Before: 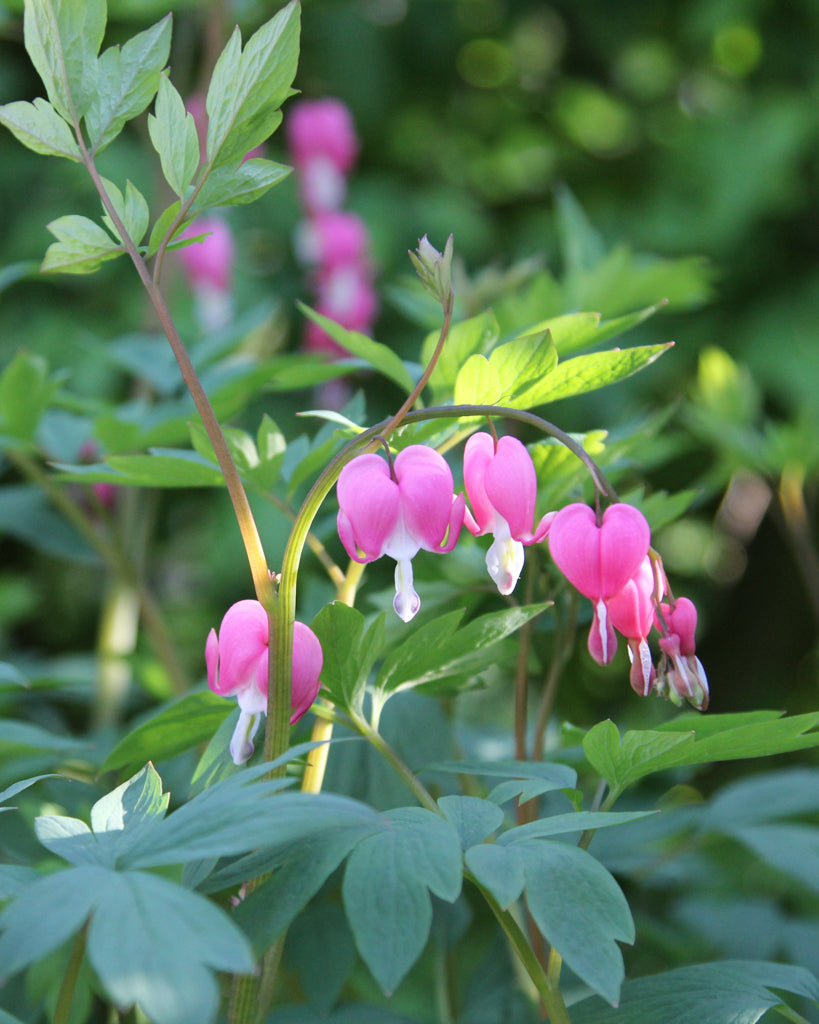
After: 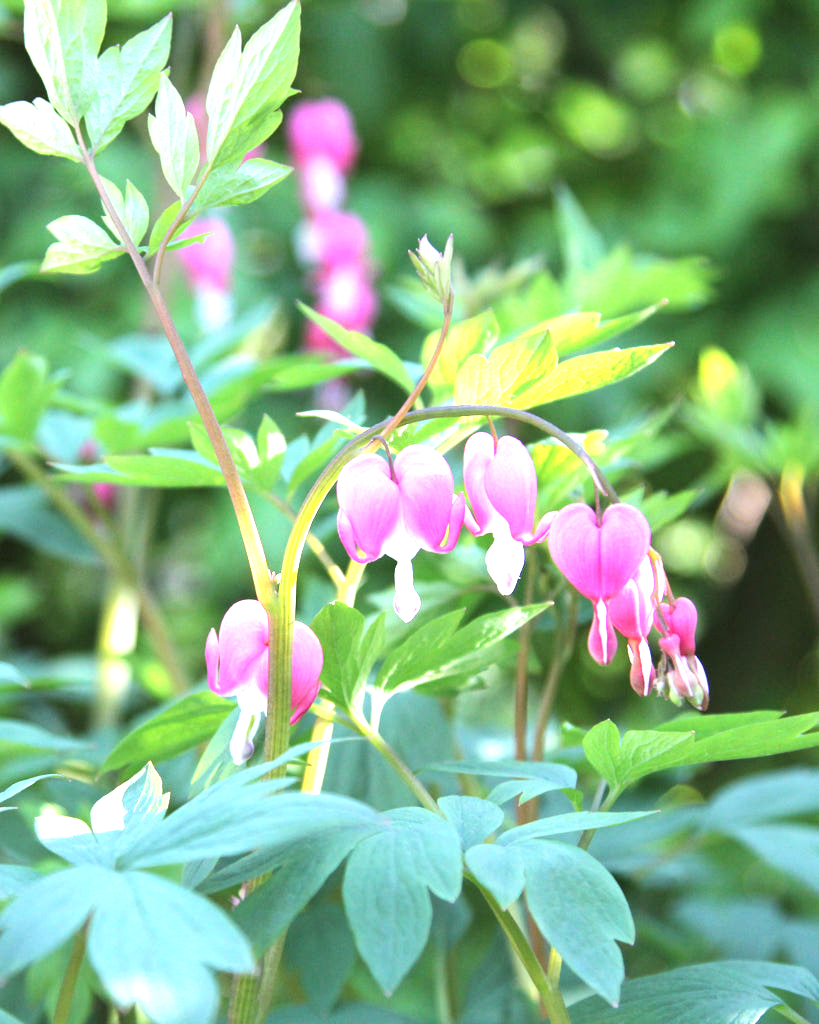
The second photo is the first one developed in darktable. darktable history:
exposure: black level correction 0, exposure 1.44 EV, compensate exposure bias true, compensate highlight preservation false
